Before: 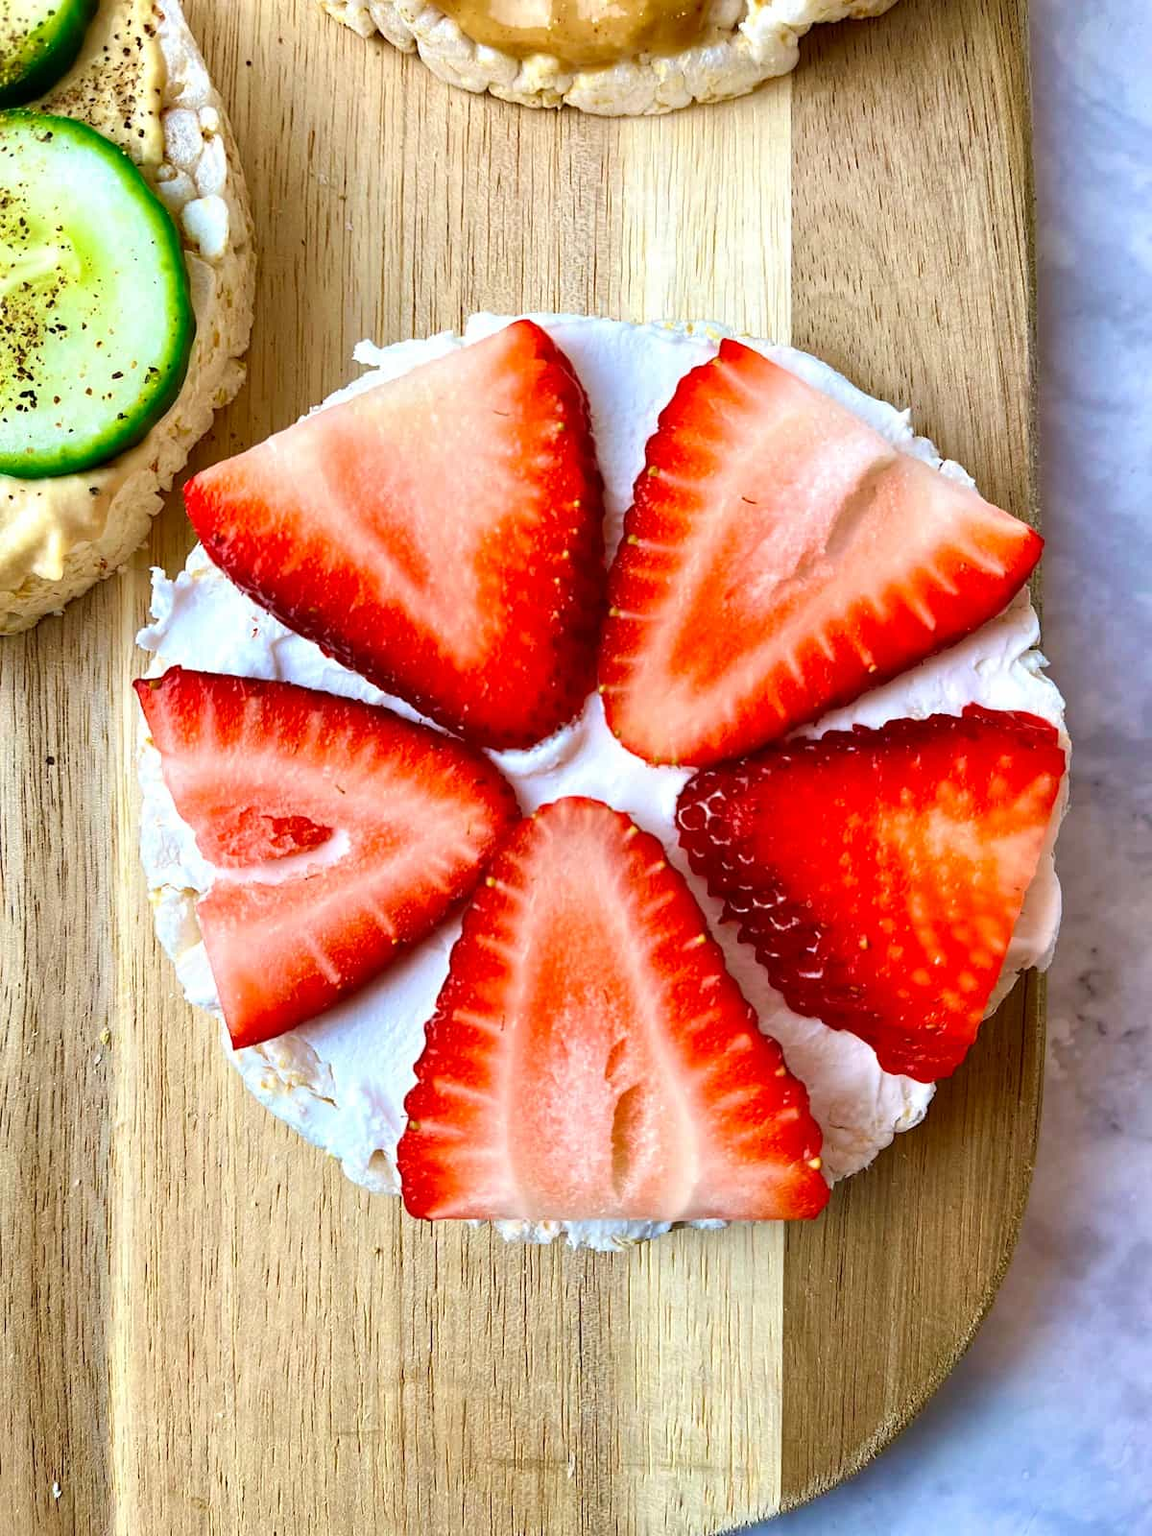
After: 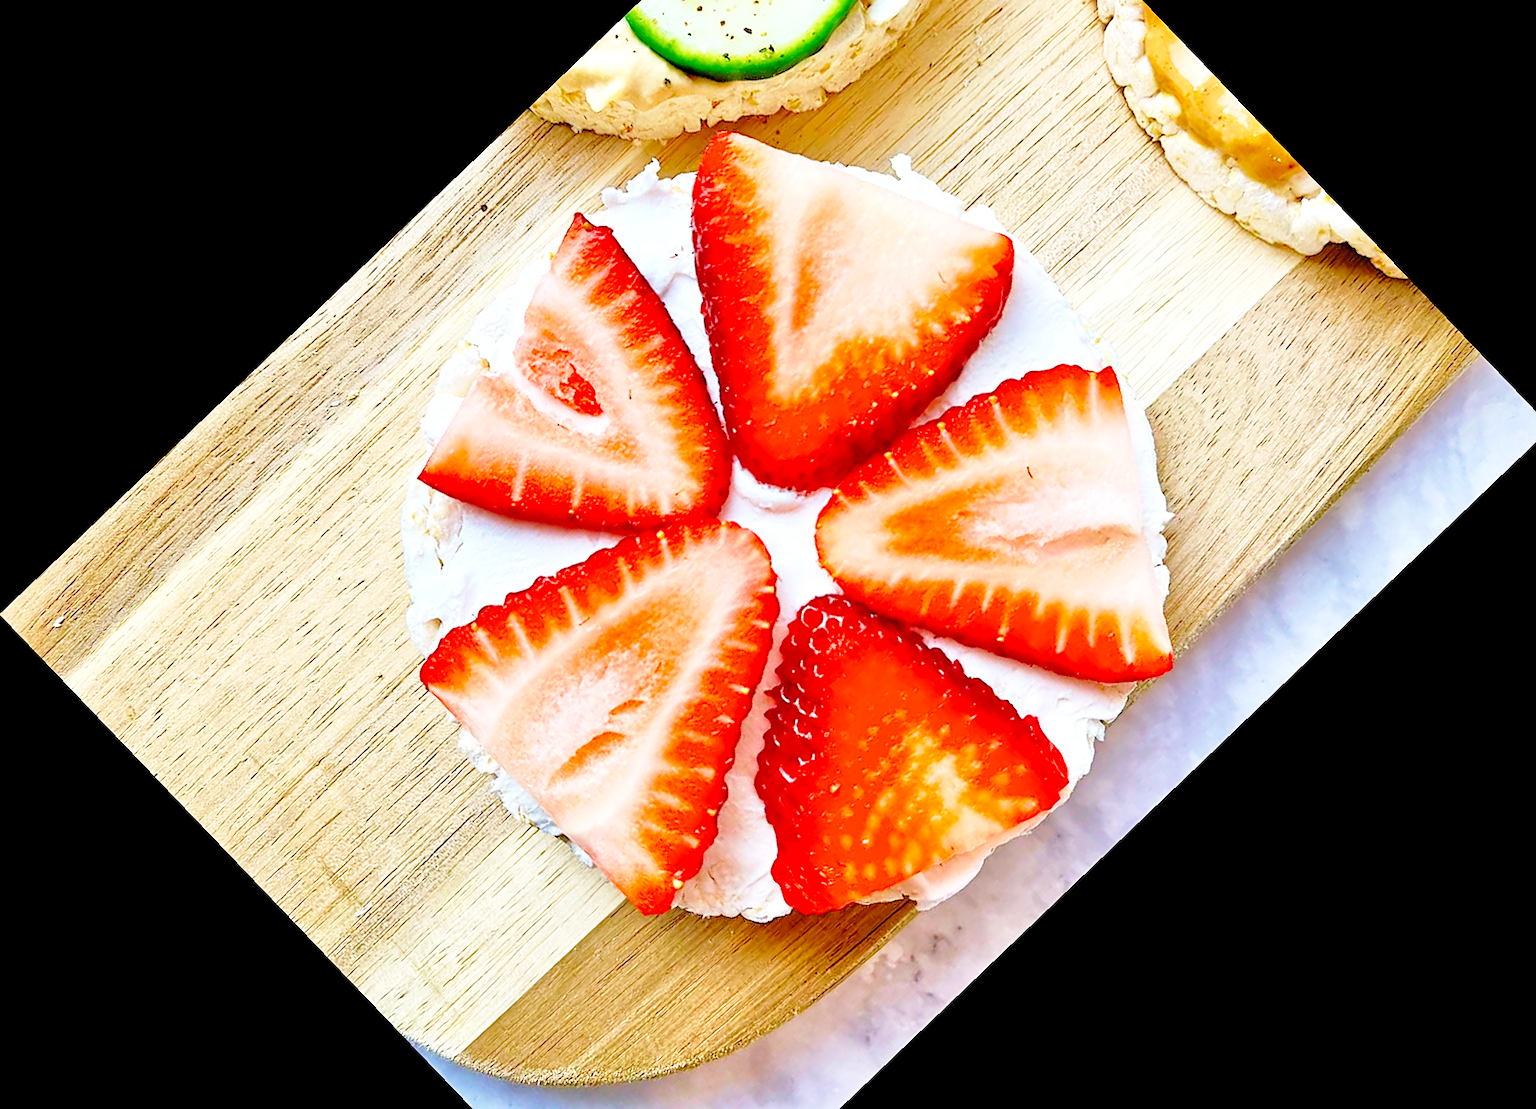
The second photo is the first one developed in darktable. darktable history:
crop and rotate: angle -46.26°, top 16.234%, right 0.912%, bottom 11.704%
tone equalizer: -7 EV 0.15 EV, -6 EV 0.6 EV, -5 EV 1.15 EV, -4 EV 1.33 EV, -3 EV 1.15 EV, -2 EV 0.6 EV, -1 EV 0.15 EV, mask exposure compensation -0.5 EV
sharpen: on, module defaults
base curve: curves: ch0 [(0, 0) (0.028, 0.03) (0.121, 0.232) (0.46, 0.748) (0.859, 0.968) (1, 1)], preserve colors none
